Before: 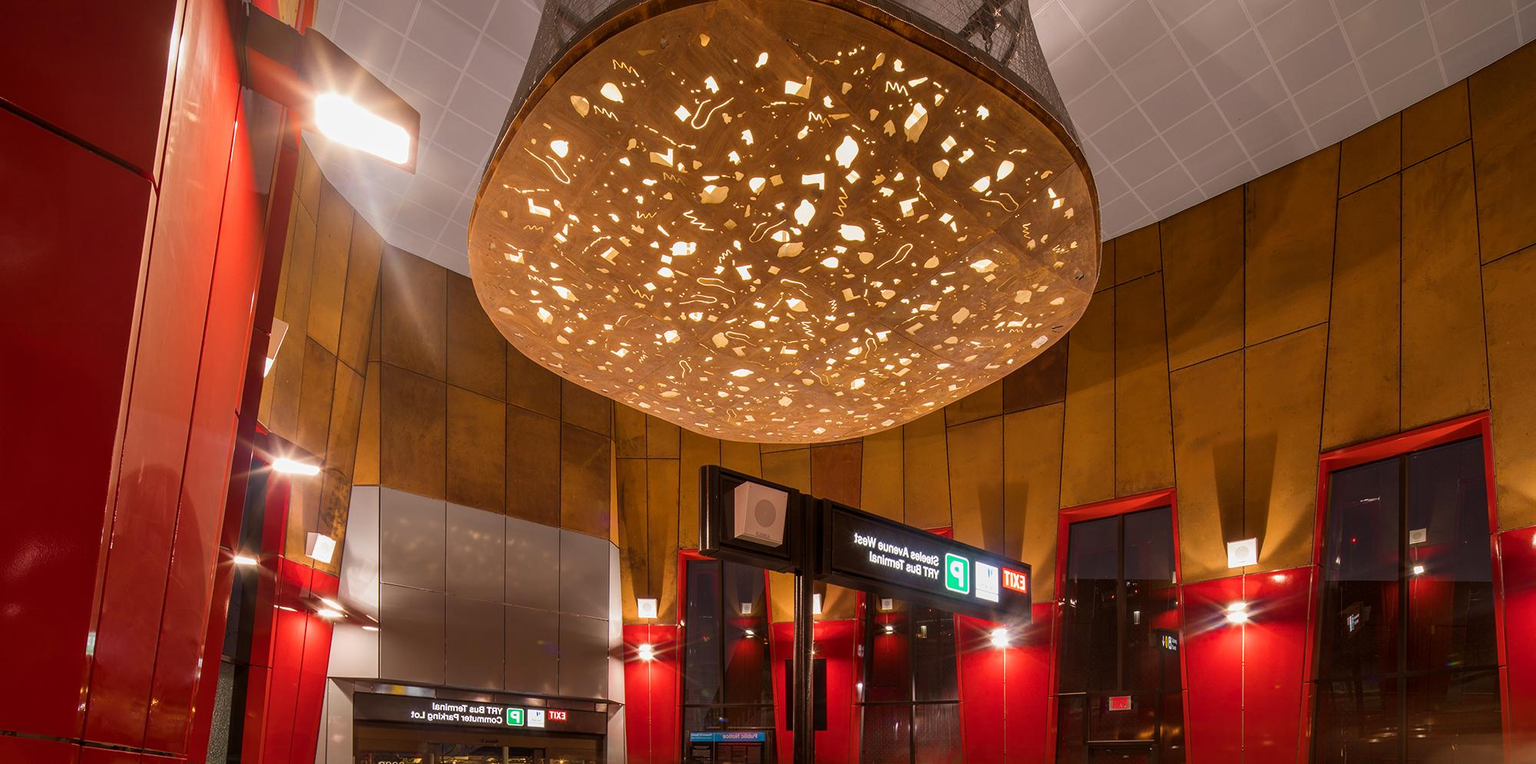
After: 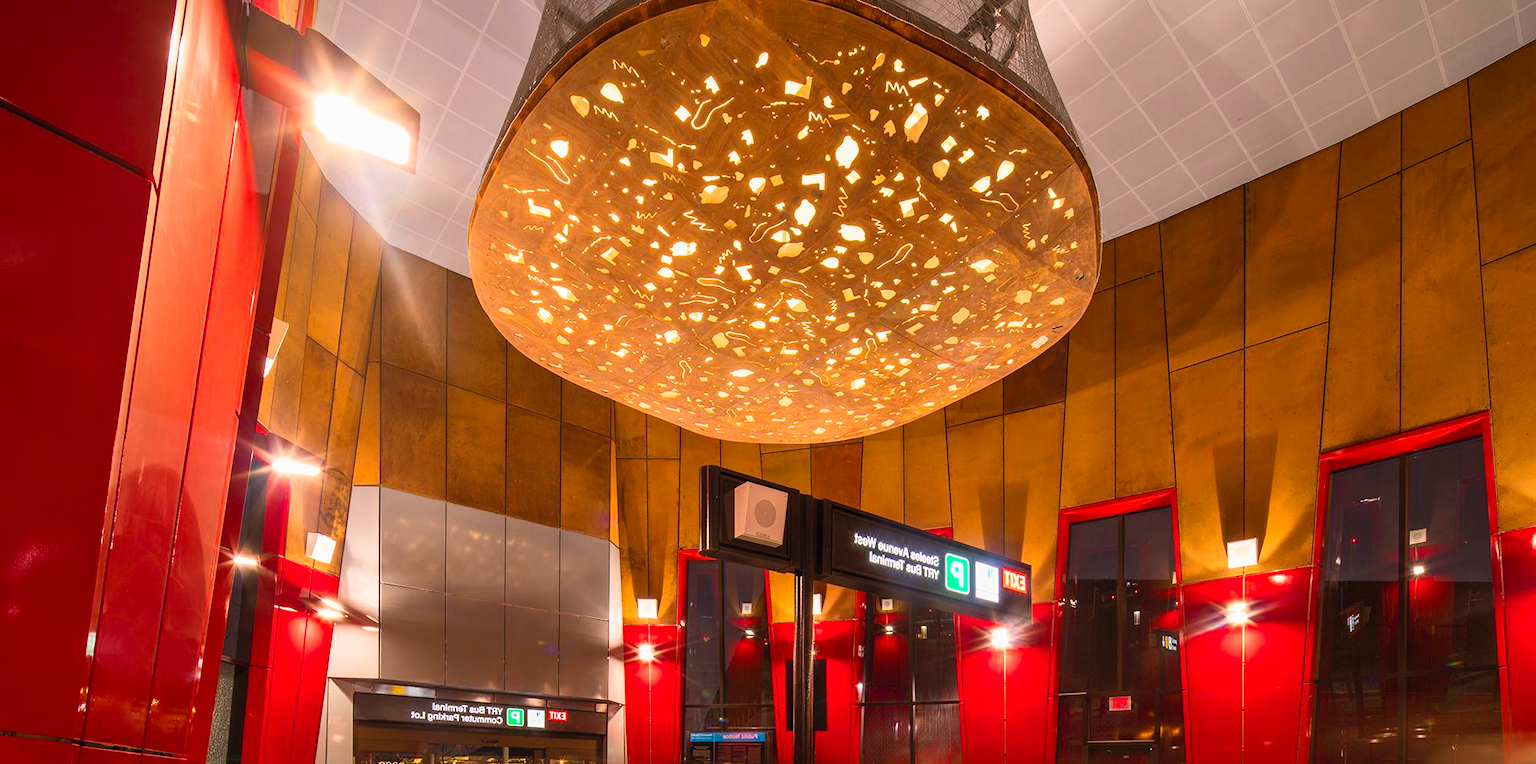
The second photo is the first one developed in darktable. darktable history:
sharpen: radius 2.883, amount 0.868, threshold 47.523
contrast brightness saturation: contrast 0.24, brightness 0.26, saturation 0.39
